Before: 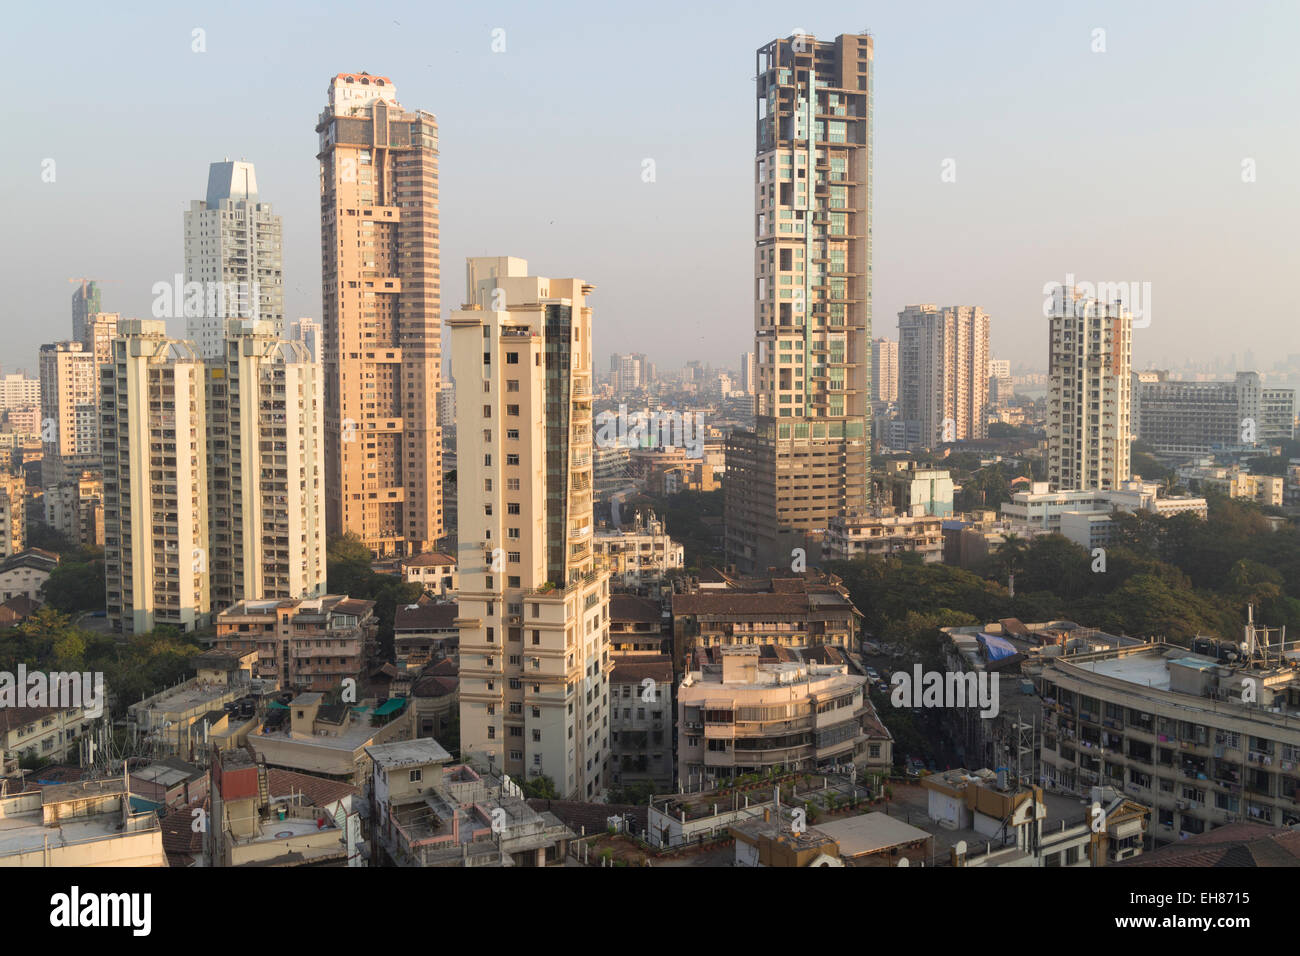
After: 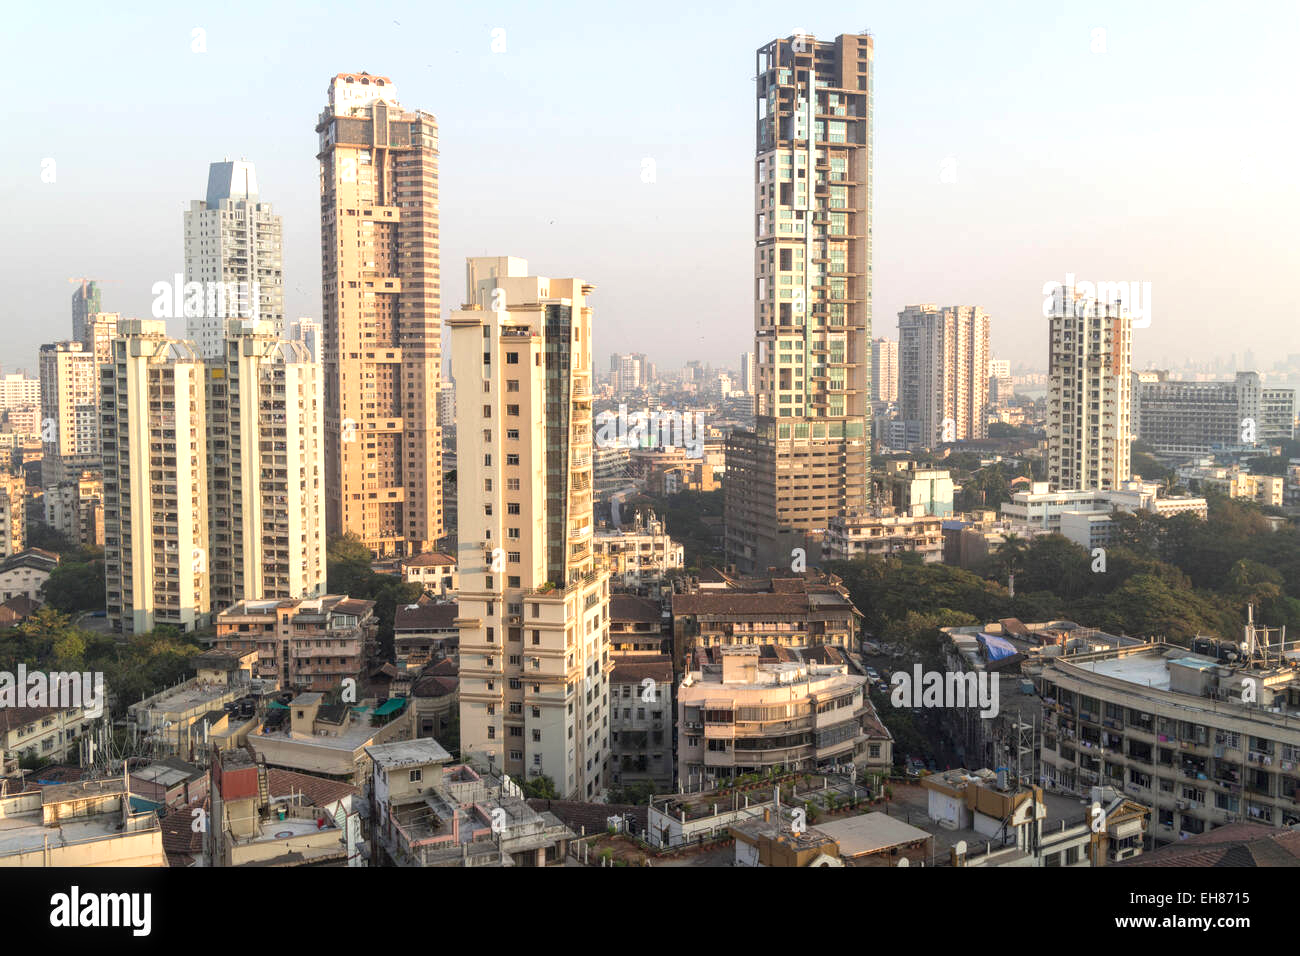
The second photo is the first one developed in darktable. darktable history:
local contrast: on, module defaults
contrast equalizer: octaves 7, y [[0.5 ×6], [0.5 ×6], [0.5, 0.5, 0.501, 0.545, 0.707, 0.863], [0 ×6], [0 ×6]]
exposure: black level correction 0.001, exposure 0.5 EV, compensate highlight preservation false
